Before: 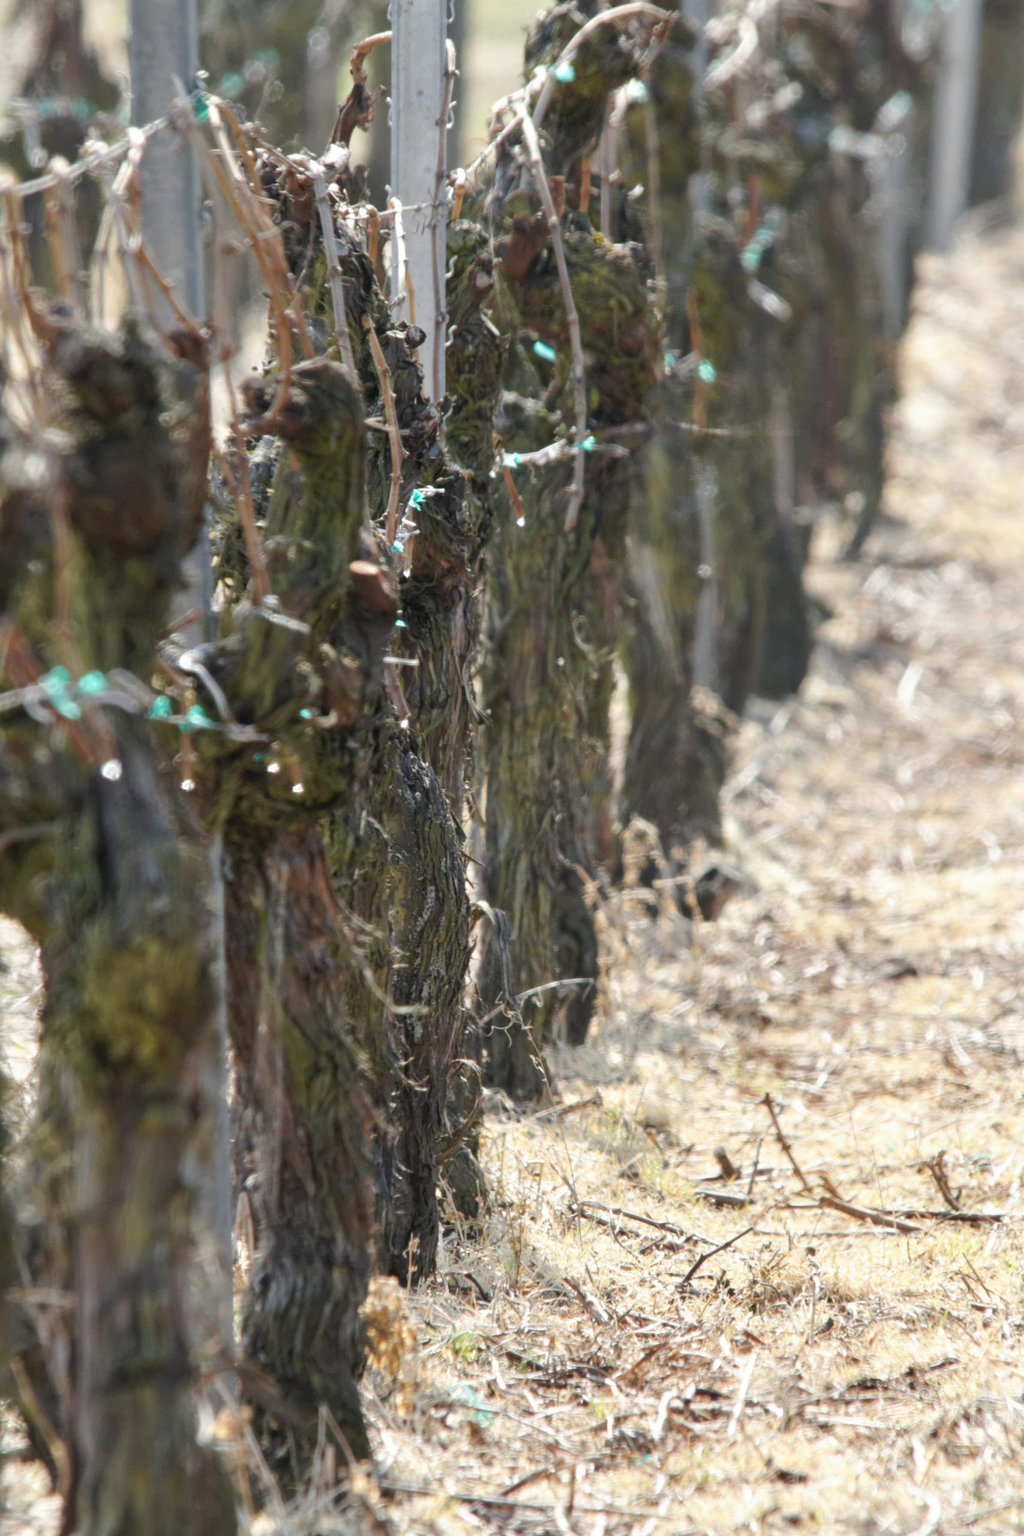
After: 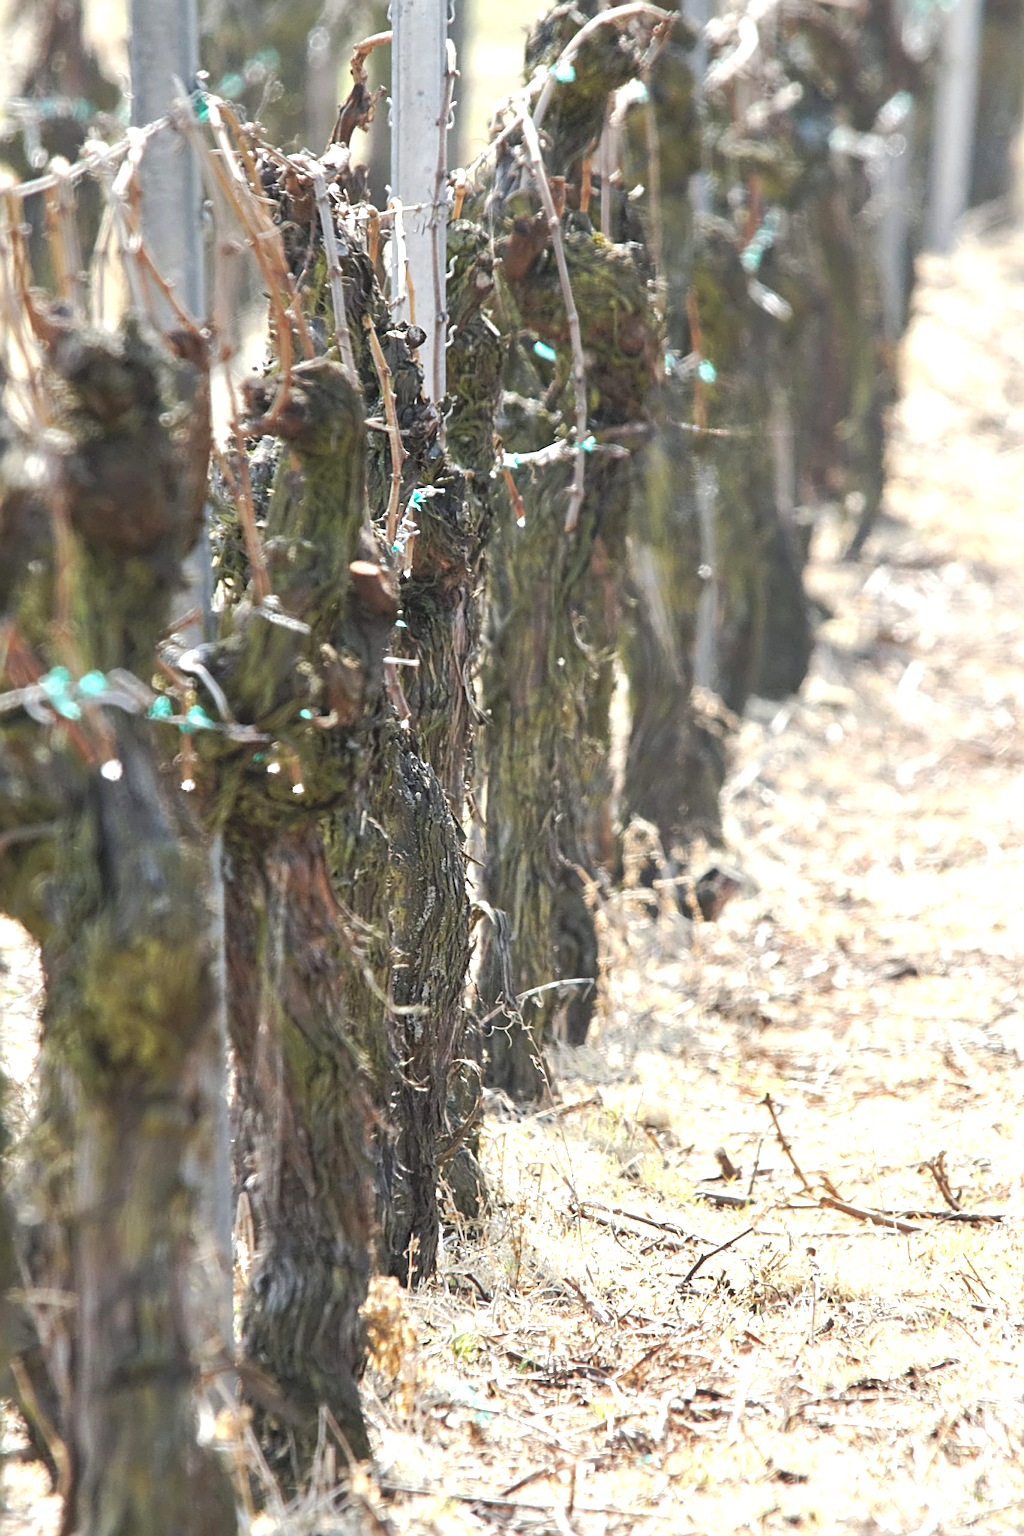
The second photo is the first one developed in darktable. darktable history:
tone curve: curves: ch0 [(0, 0) (0.003, 0.04) (0.011, 0.053) (0.025, 0.077) (0.044, 0.104) (0.069, 0.127) (0.1, 0.15) (0.136, 0.177) (0.177, 0.215) (0.224, 0.254) (0.277, 0.3) (0.335, 0.355) (0.399, 0.41) (0.468, 0.477) (0.543, 0.554) (0.623, 0.636) (0.709, 0.72) (0.801, 0.804) (0.898, 0.892) (1, 1)], preserve colors none
sharpen: radius 2.817, amount 0.715
exposure: exposure 0.648 EV, compensate highlight preservation false
